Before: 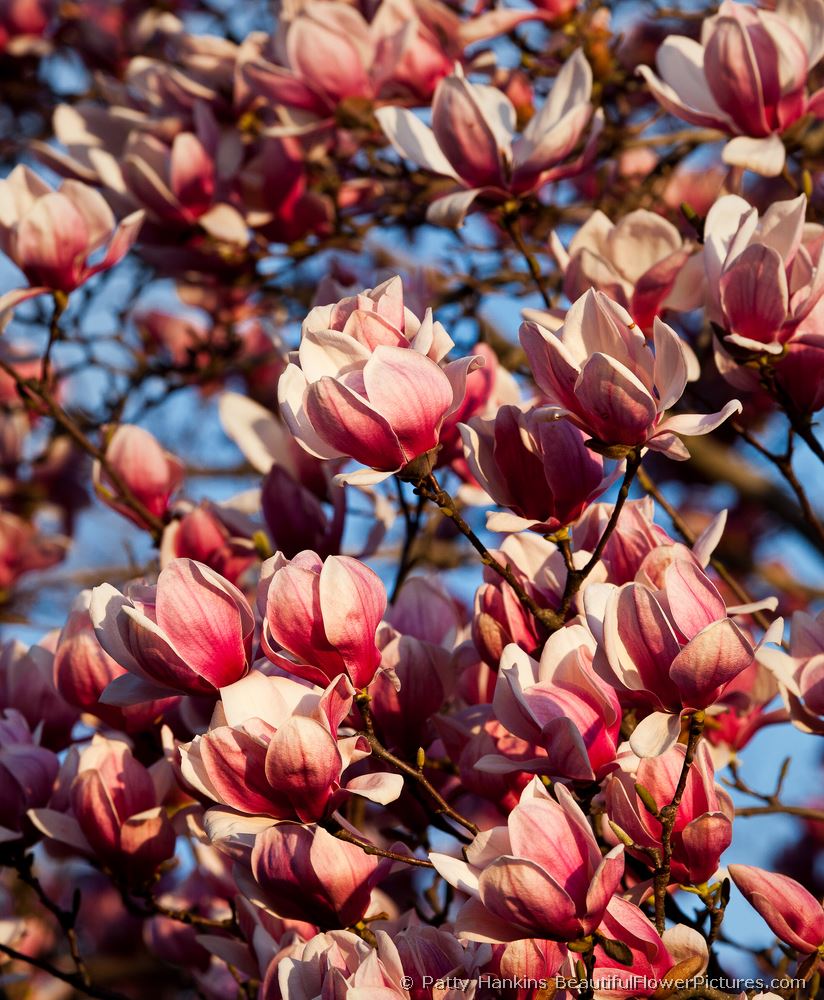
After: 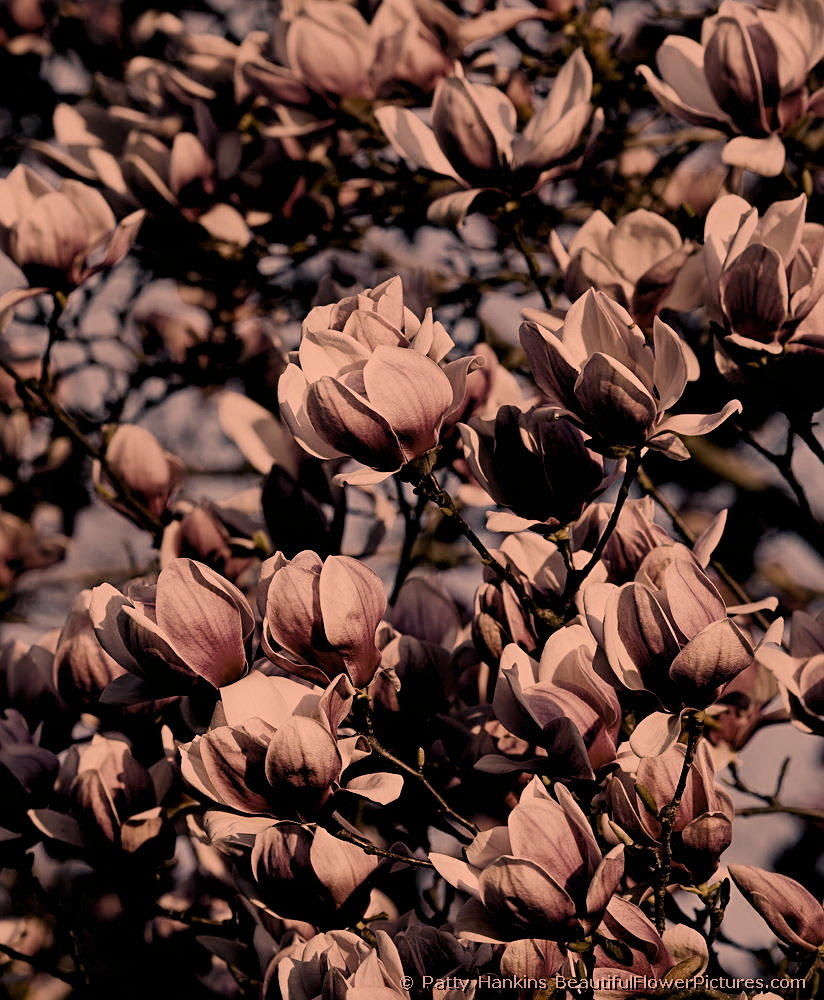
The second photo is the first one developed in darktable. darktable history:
color correction: highlights a* 39.38, highlights b* 39.71, saturation 0.686
exposure: black level correction 0.011, exposure -0.476 EV, compensate highlight preservation false
filmic rgb: black relative exposure -7.65 EV, white relative exposure 4 EV, hardness 4.02, contrast 1.094, highlights saturation mix -29.36%, preserve chrominance no, color science v5 (2021), iterations of high-quality reconstruction 10
sharpen: radius 2.207, amount 0.387, threshold 0.13
